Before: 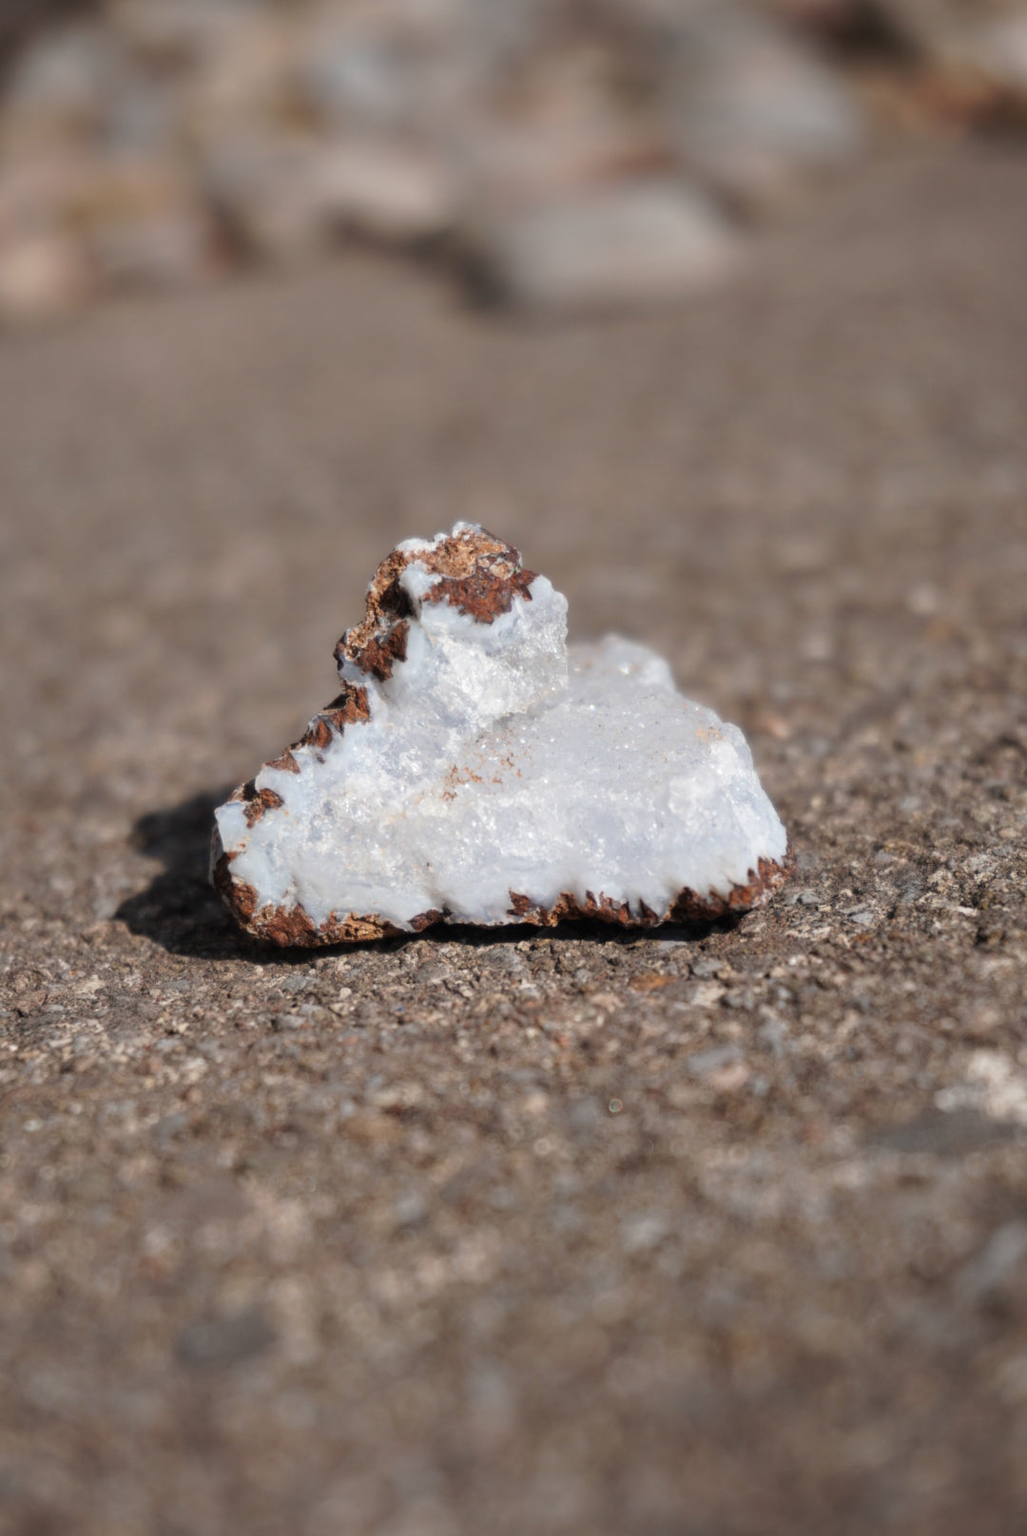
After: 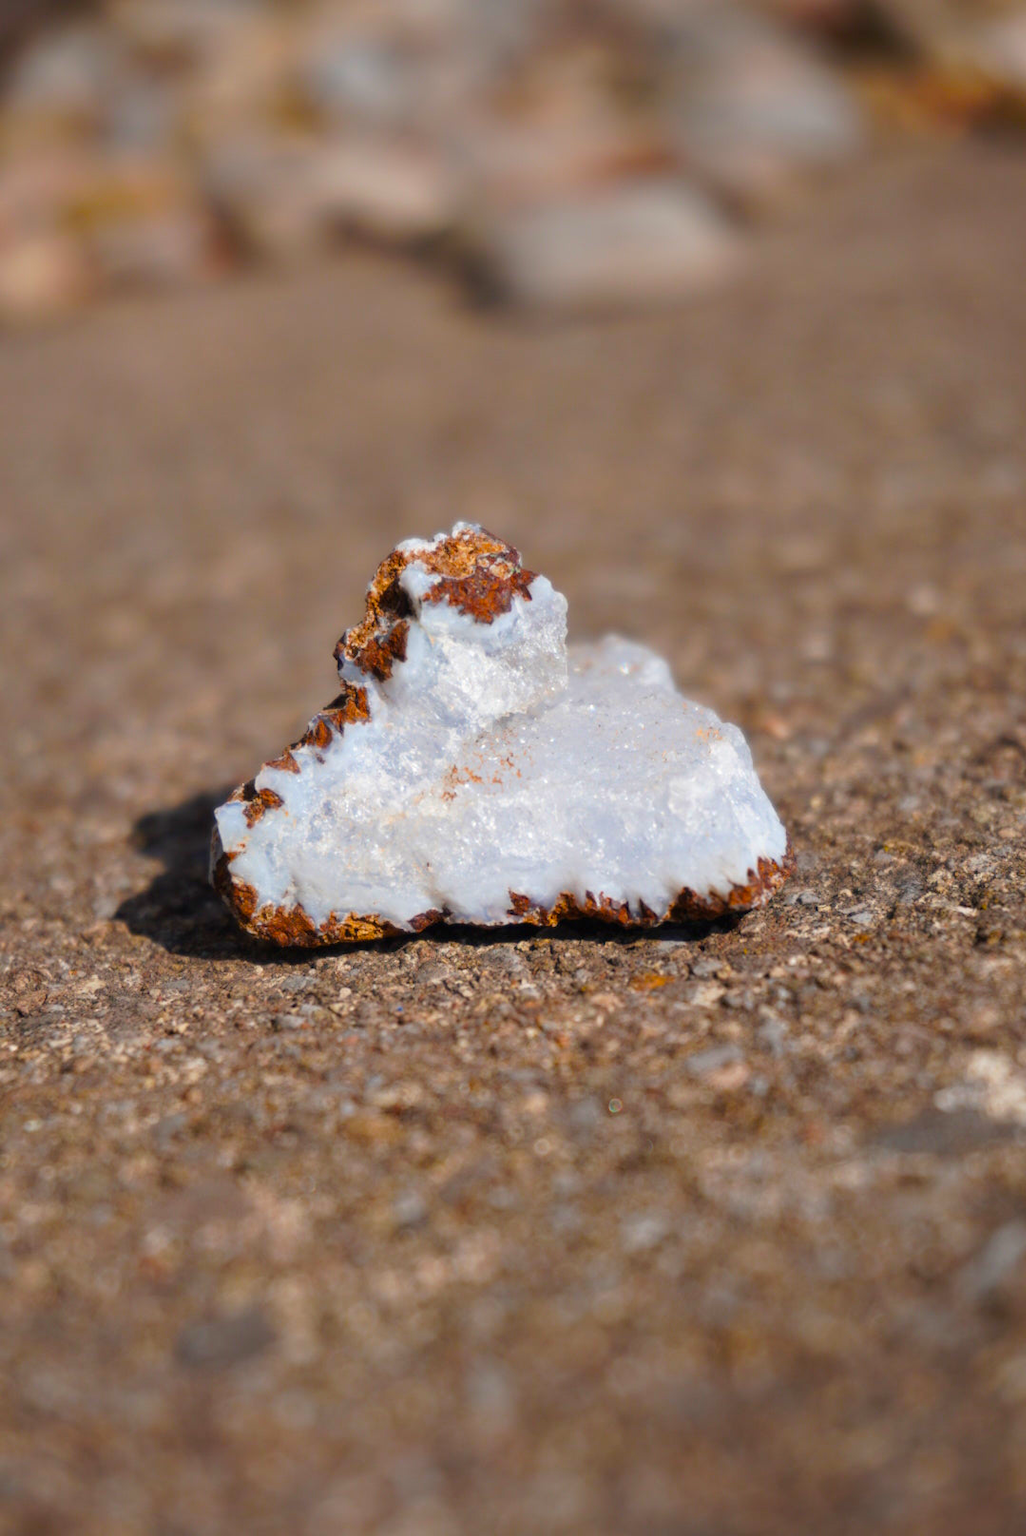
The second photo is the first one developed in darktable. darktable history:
color balance rgb: linear chroma grading › global chroma 23.15%, perceptual saturation grading › global saturation 28.7%, perceptual saturation grading › mid-tones 12.04%, perceptual saturation grading › shadows 10.19%, global vibrance 22.22%
